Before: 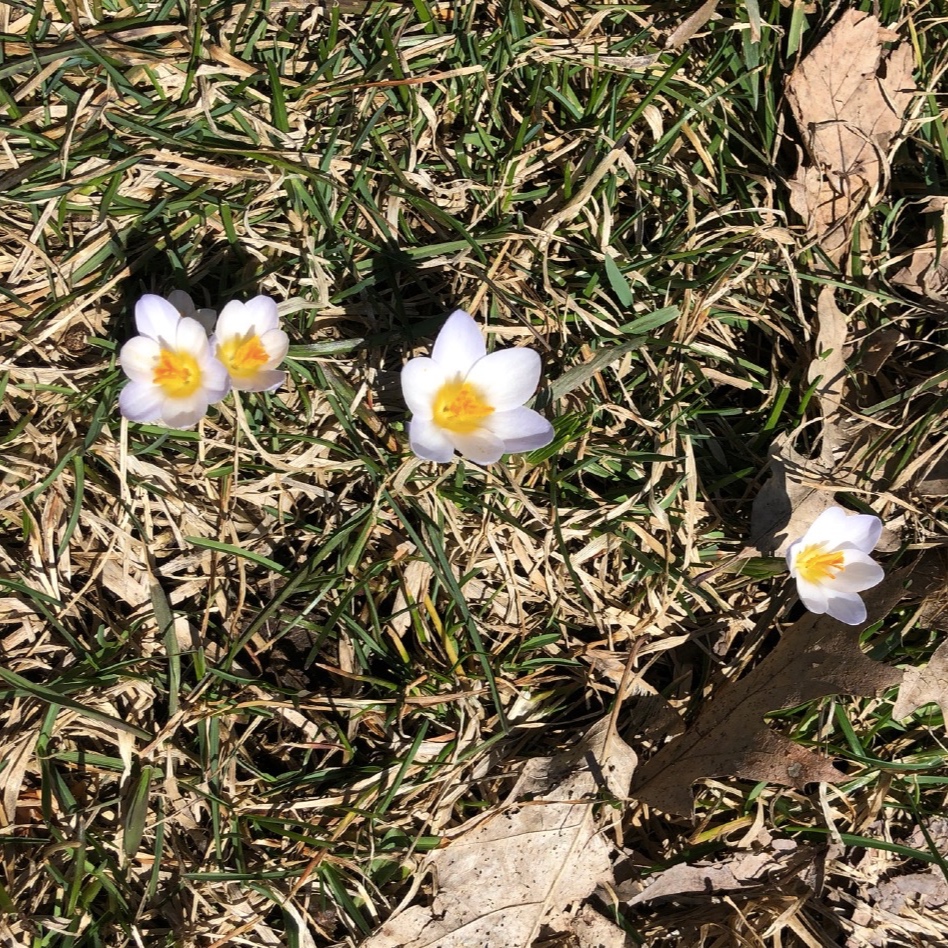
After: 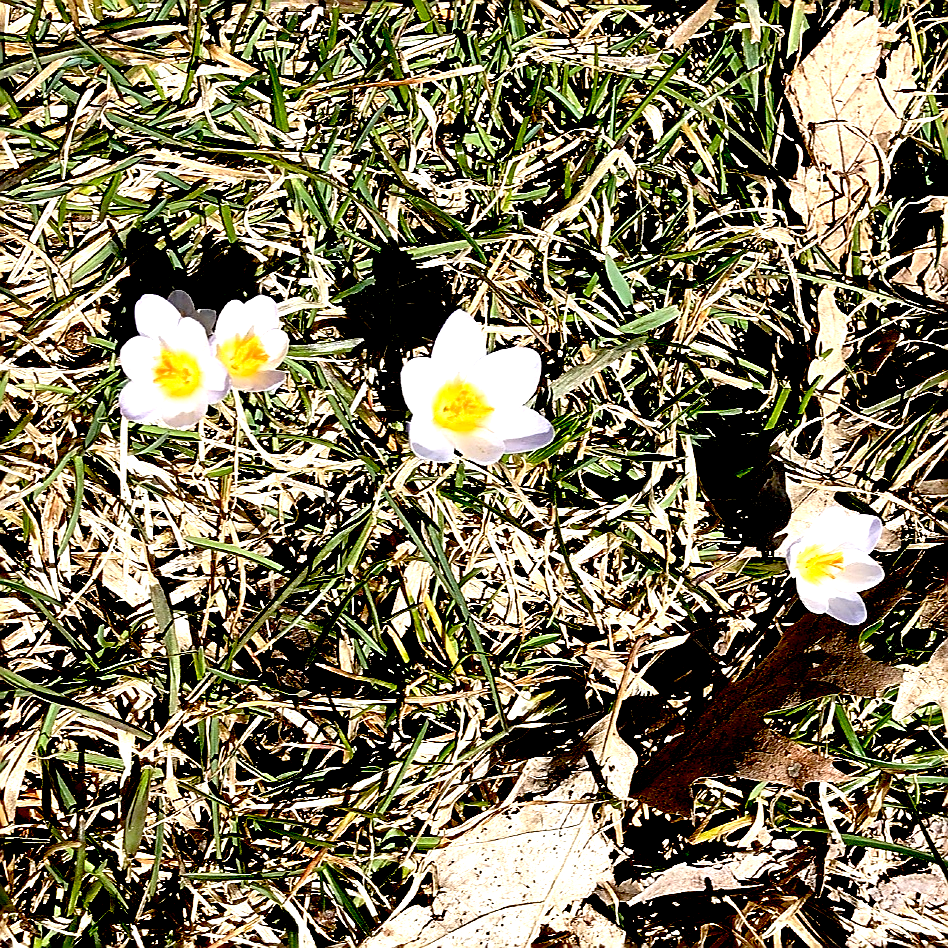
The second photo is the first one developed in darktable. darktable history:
exposure: black level correction 0.035, exposure 0.91 EV, compensate highlight preservation false
sharpen: radius 1.41, amount 1.26, threshold 0.604
